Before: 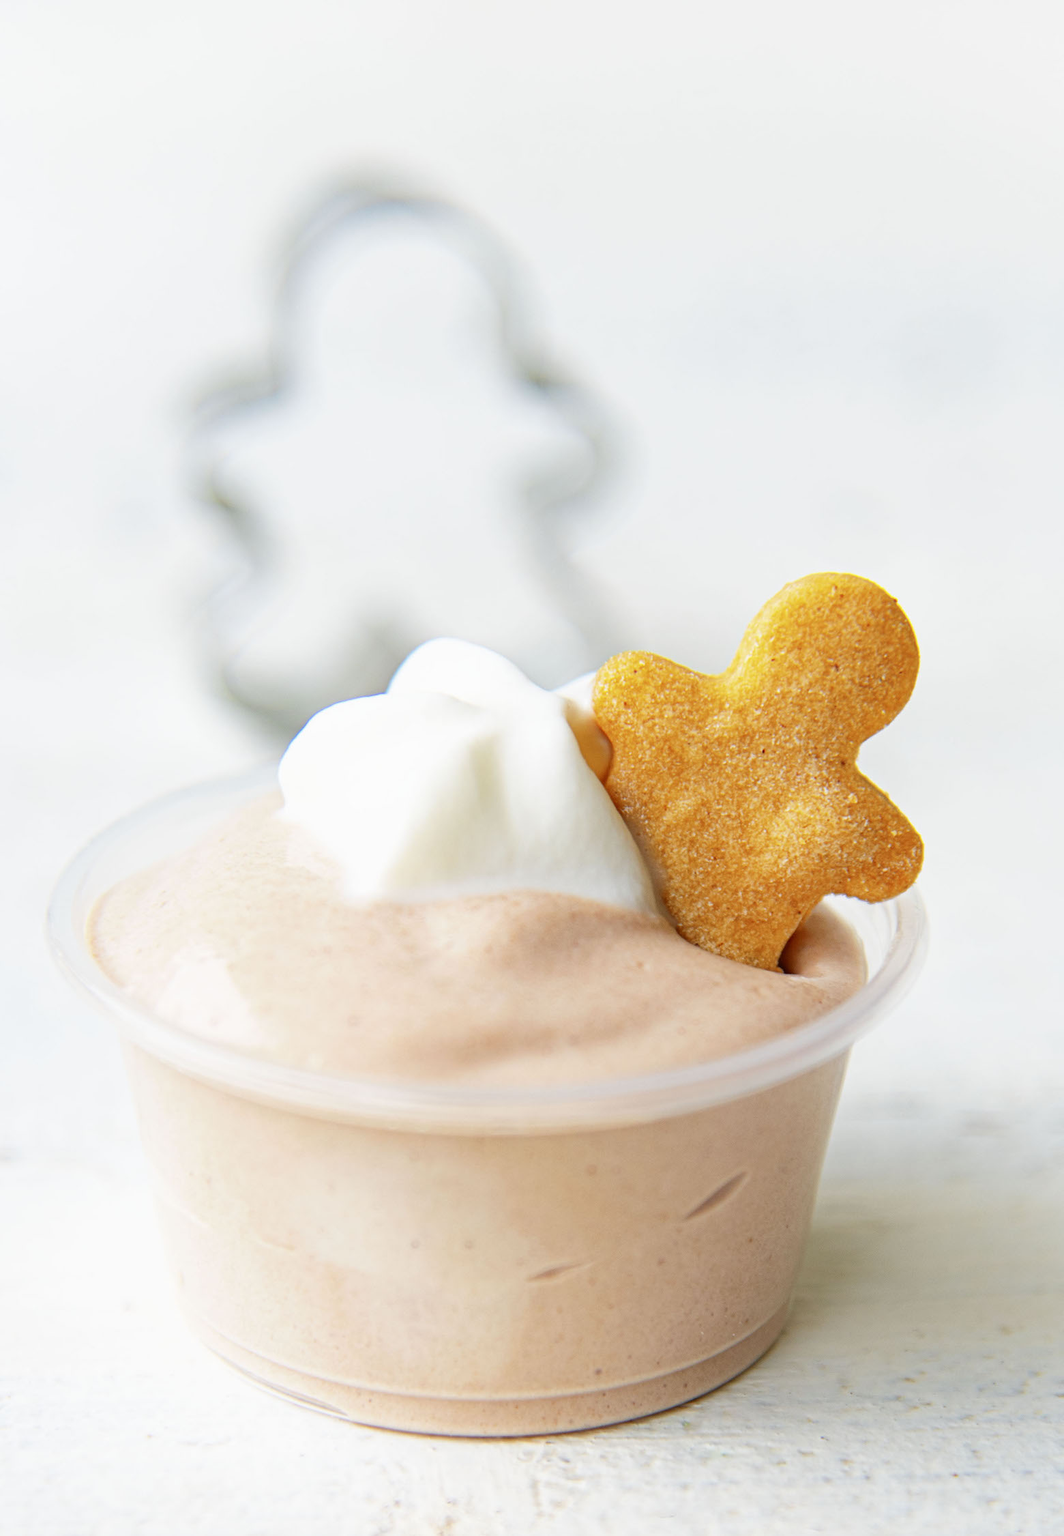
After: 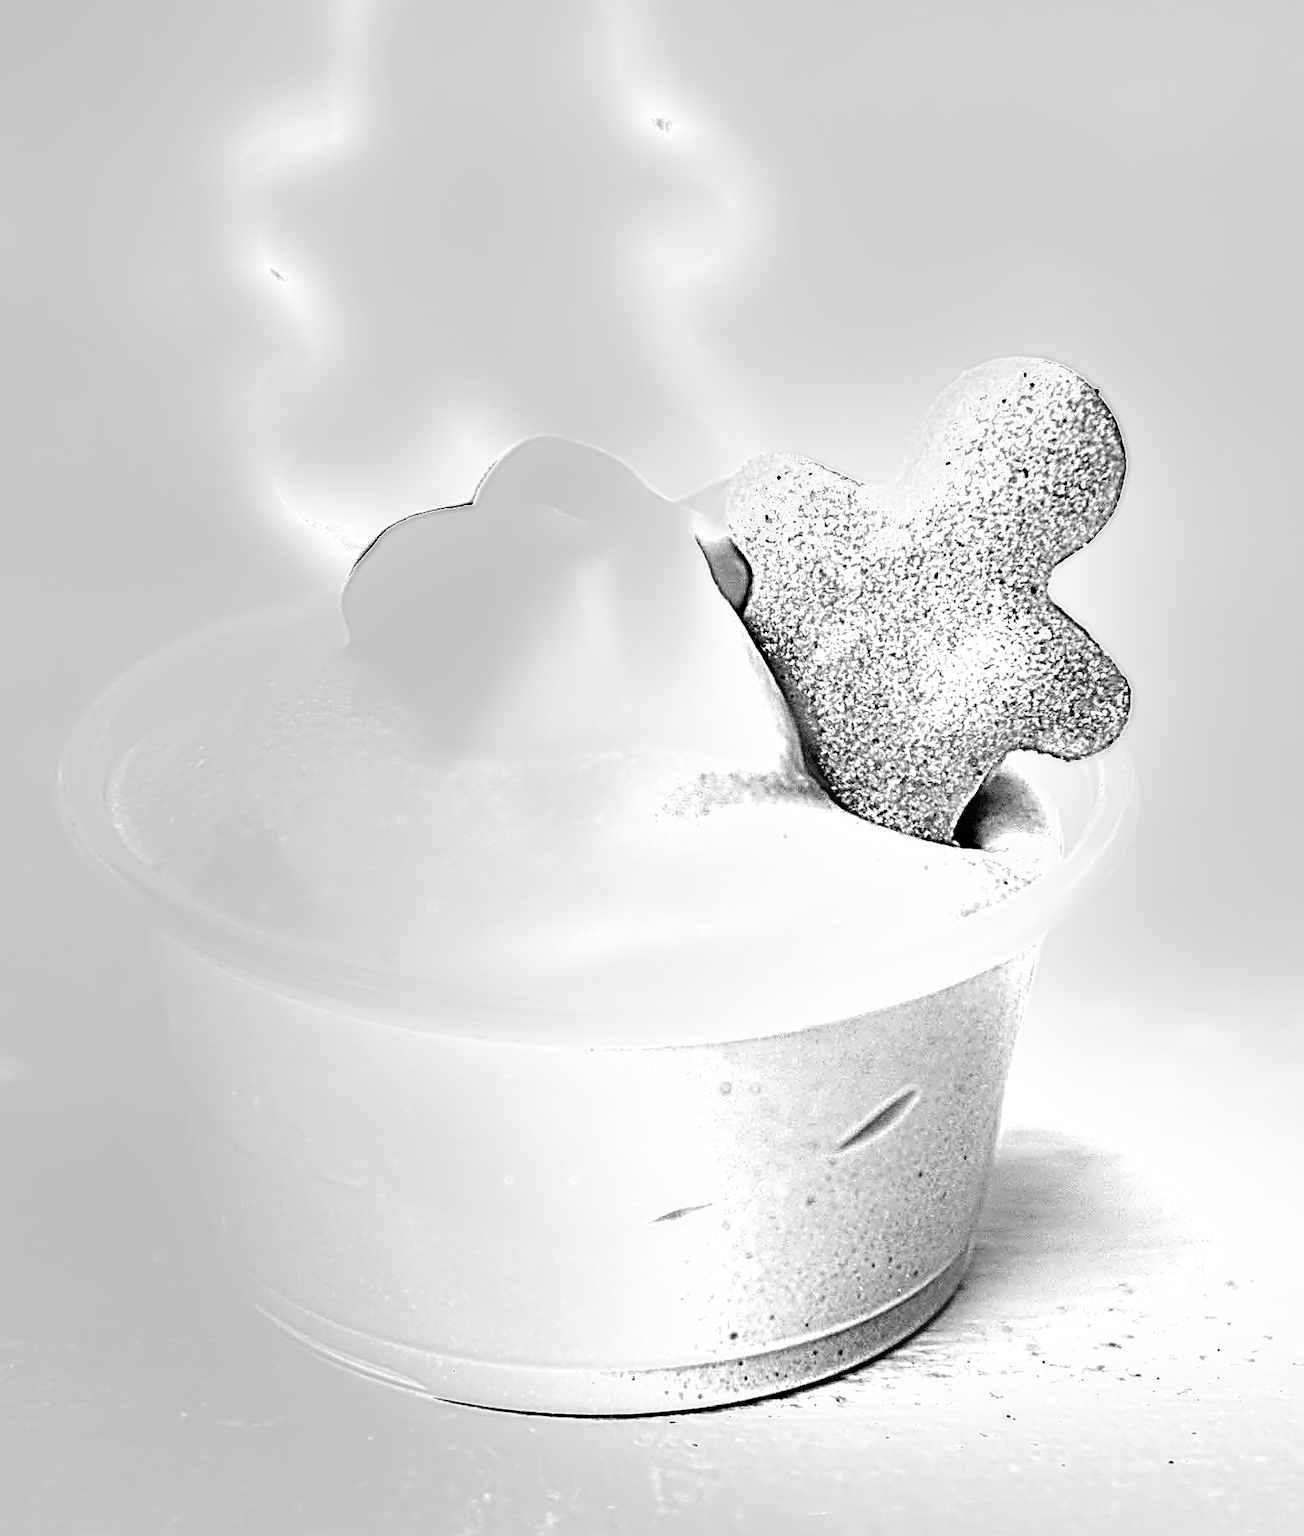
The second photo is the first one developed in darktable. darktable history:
contrast equalizer: y [[0.5, 0.488, 0.462, 0.461, 0.491, 0.5], [0.5 ×6], [0.5 ×6], [0 ×6], [0 ×6]]
shadows and highlights: soften with gaussian
sharpen: radius 4.028, amount 1.994
exposure: black level correction 0, exposure 1.199 EV, compensate highlight preservation false
contrast brightness saturation: saturation -0.997
crop and rotate: top 18.389%
